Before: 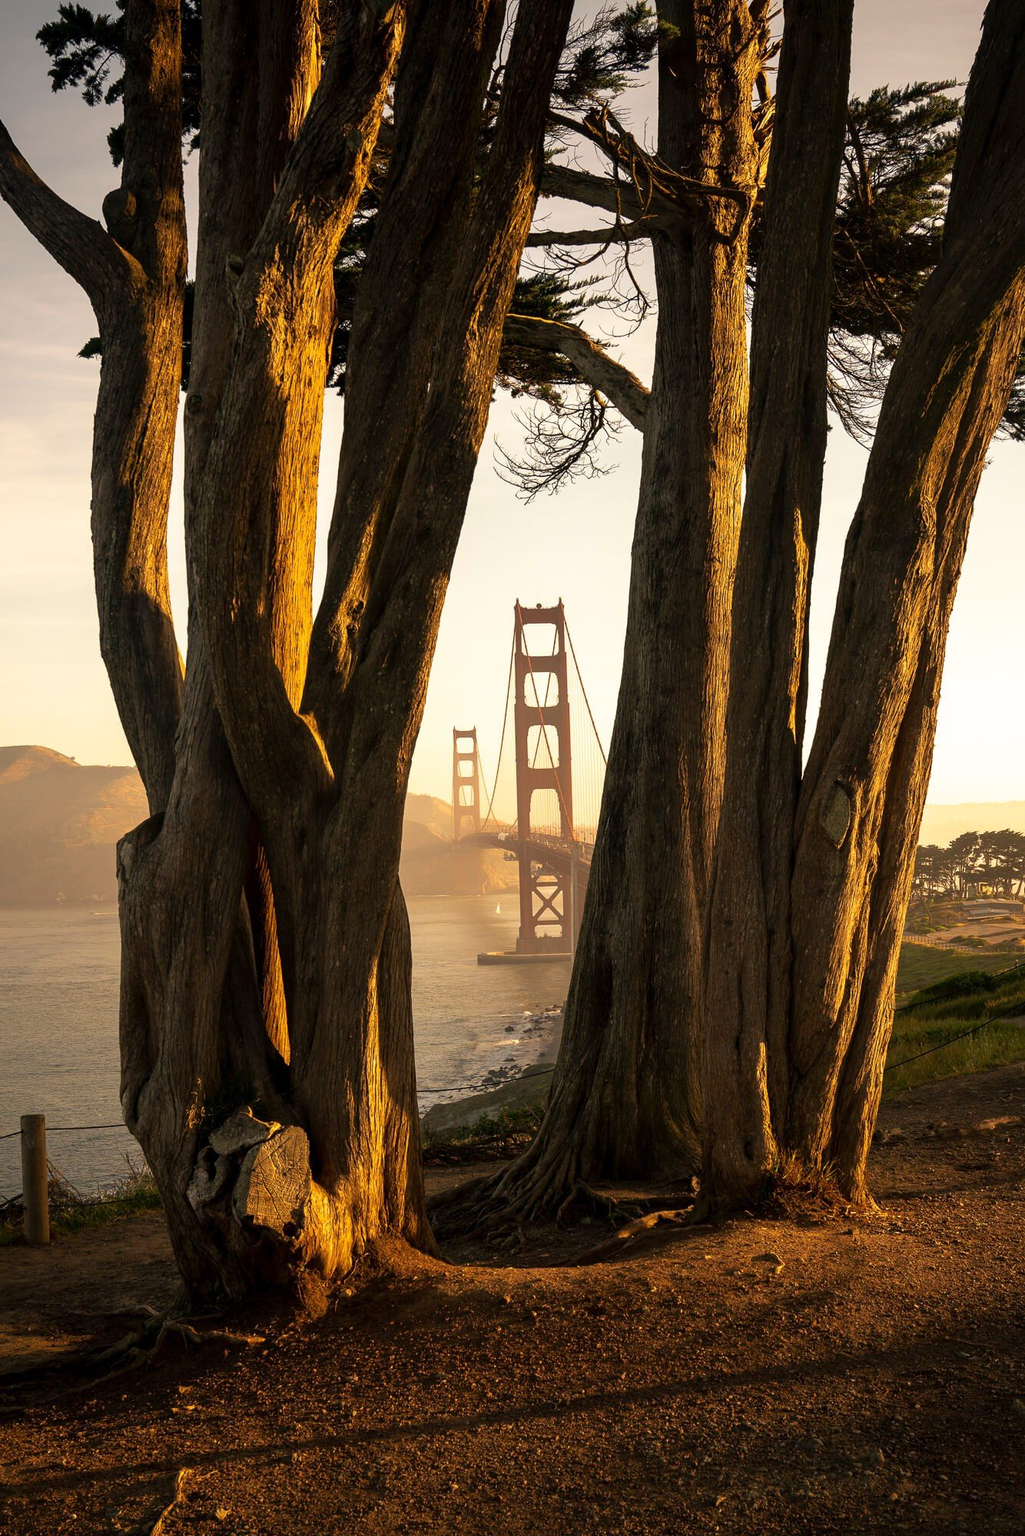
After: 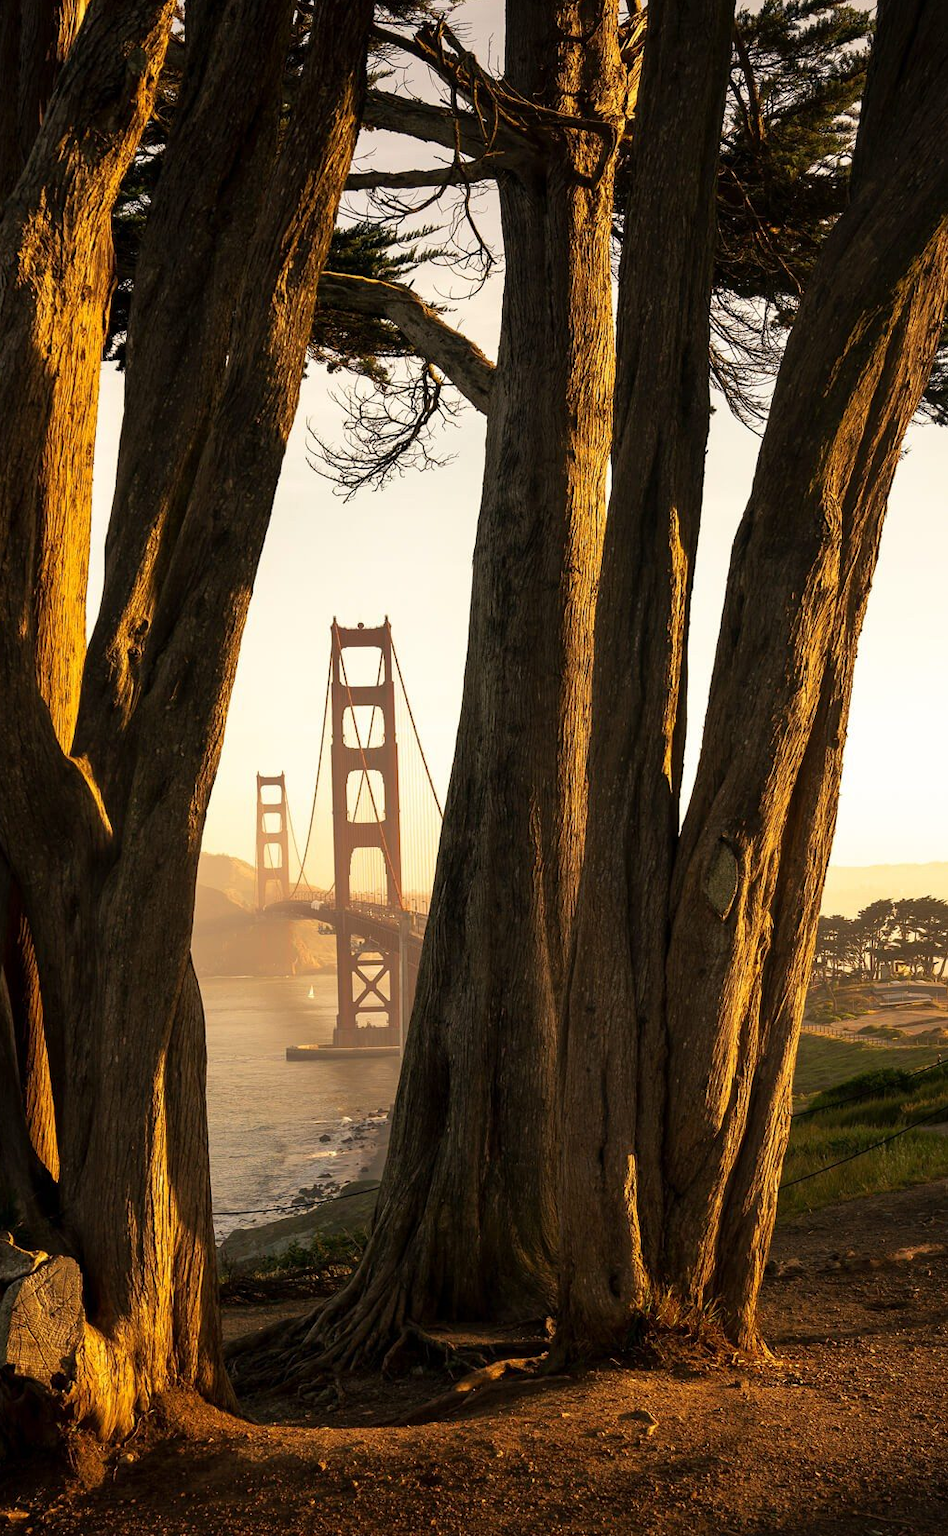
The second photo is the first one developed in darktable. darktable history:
crop: left 23.563%, top 5.898%, bottom 11.588%
